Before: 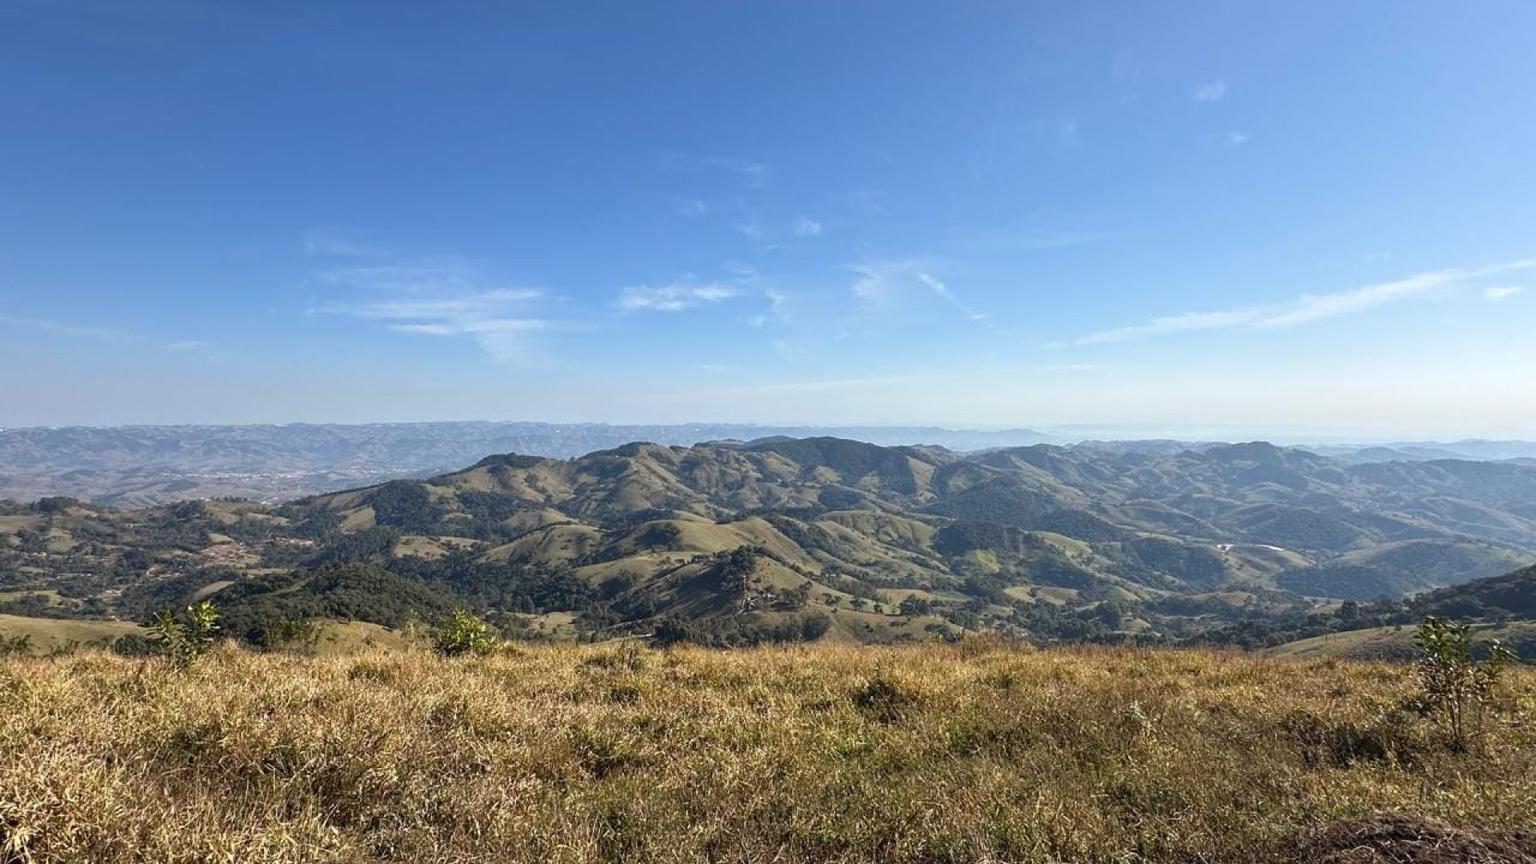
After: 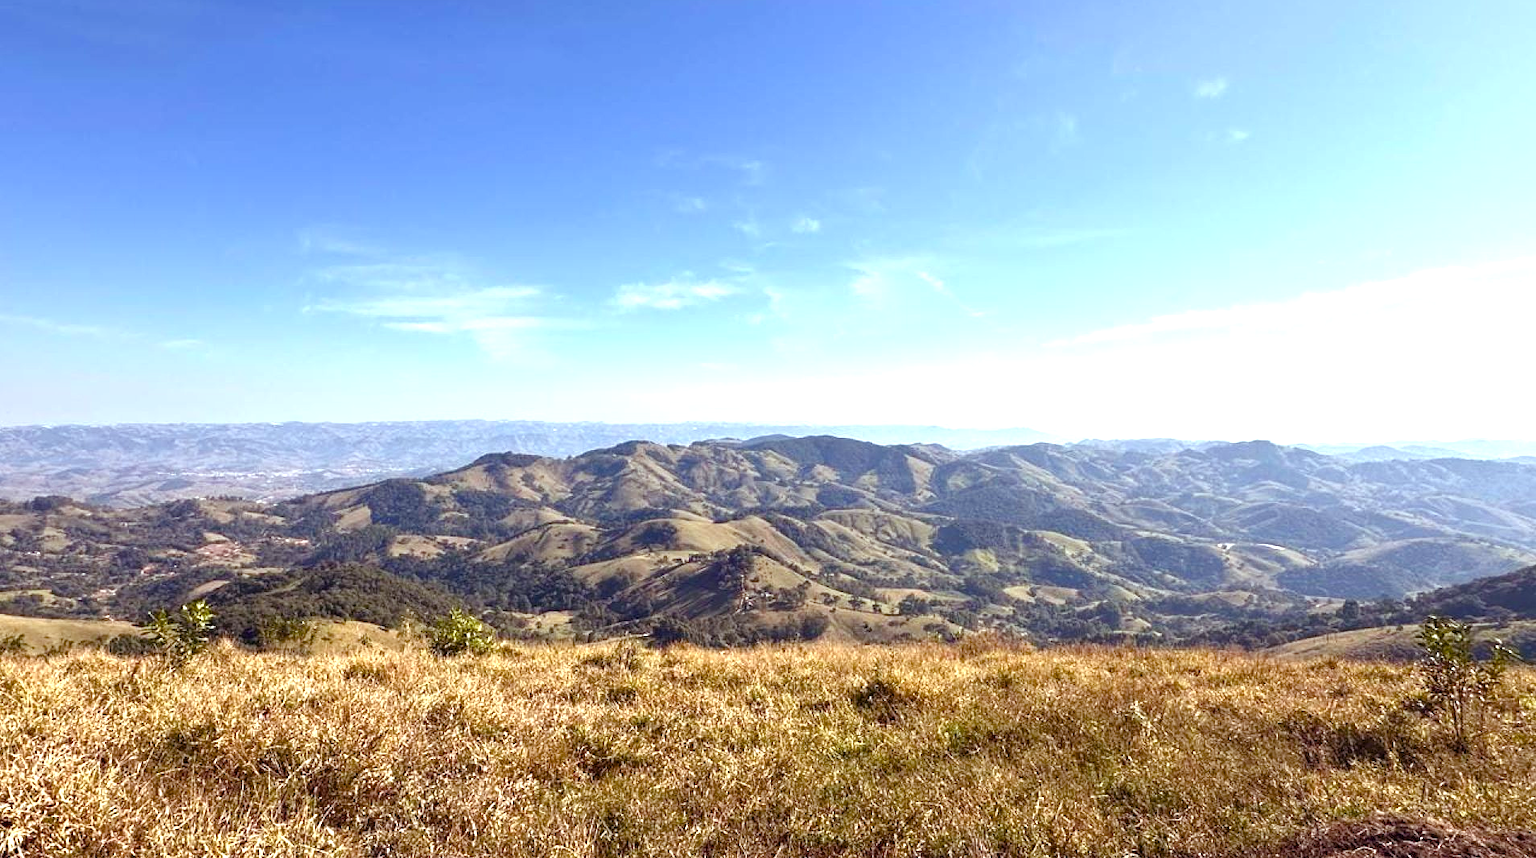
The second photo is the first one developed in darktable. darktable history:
color balance rgb: power › luminance -7.573%, power › chroma 1.347%, power › hue 330.46°, perceptual saturation grading › global saturation 44.897%, perceptual saturation grading › highlights -49.901%, perceptual saturation grading › shadows 29.839%
crop: left 0.429%, top 0.546%, right 0.124%, bottom 0.607%
exposure: exposure 0.918 EV, compensate highlight preservation false
